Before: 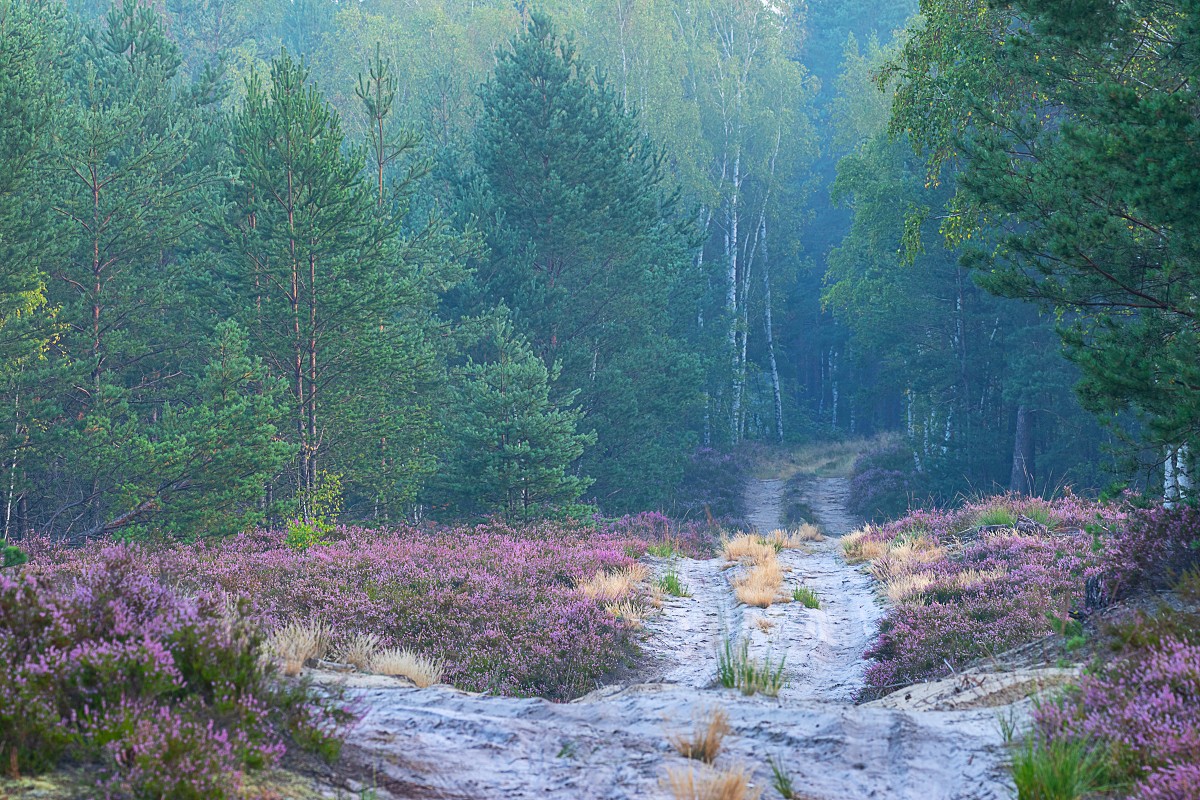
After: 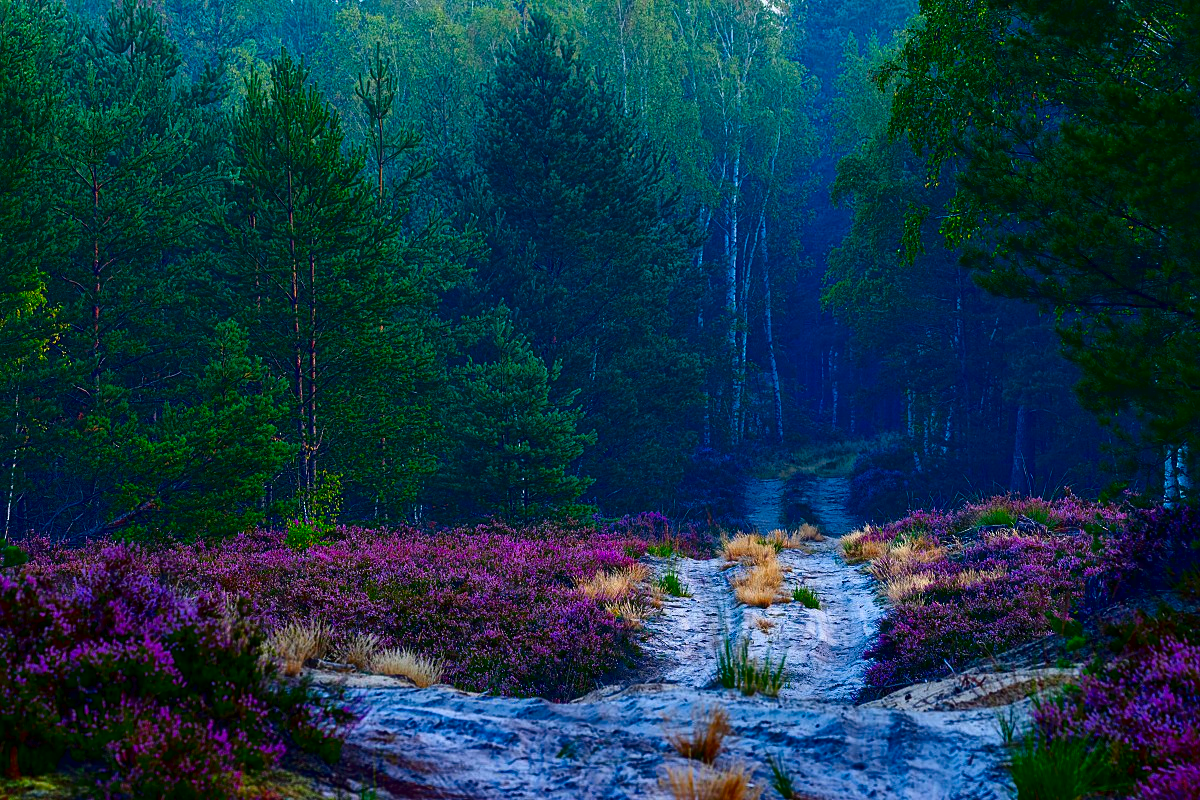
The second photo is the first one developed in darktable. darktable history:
contrast brightness saturation: brightness -1, saturation 1
global tonemap: drago (1, 100), detail 1
